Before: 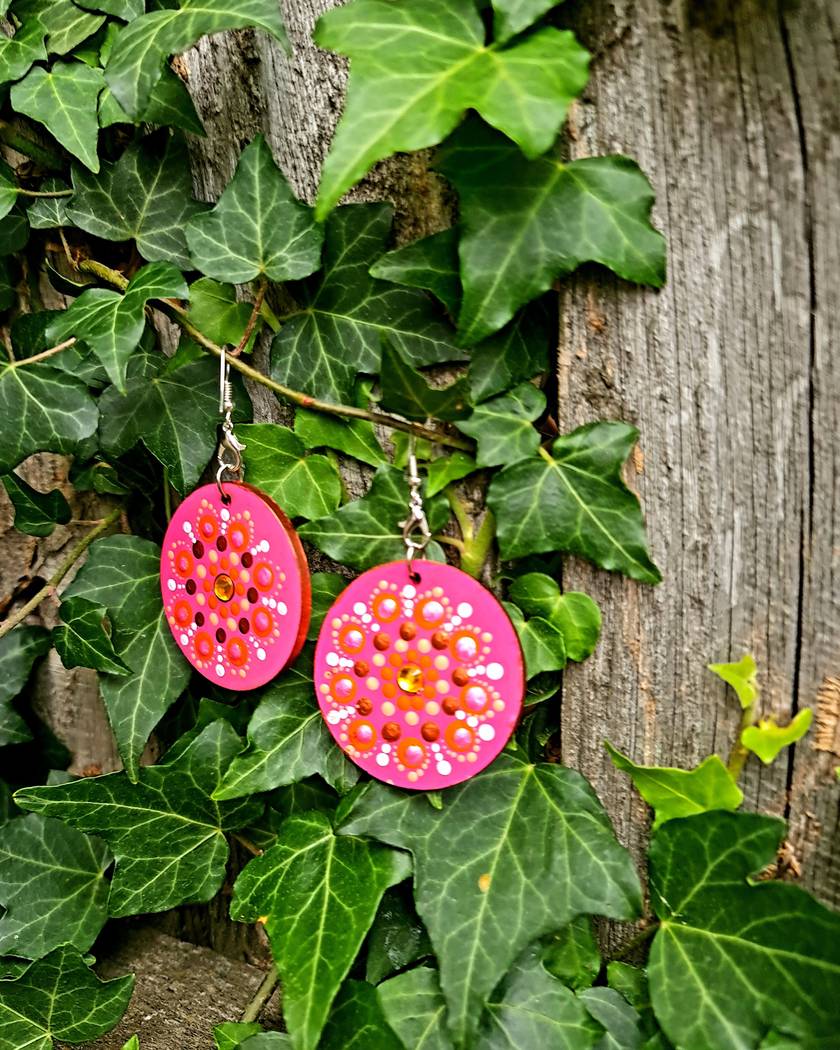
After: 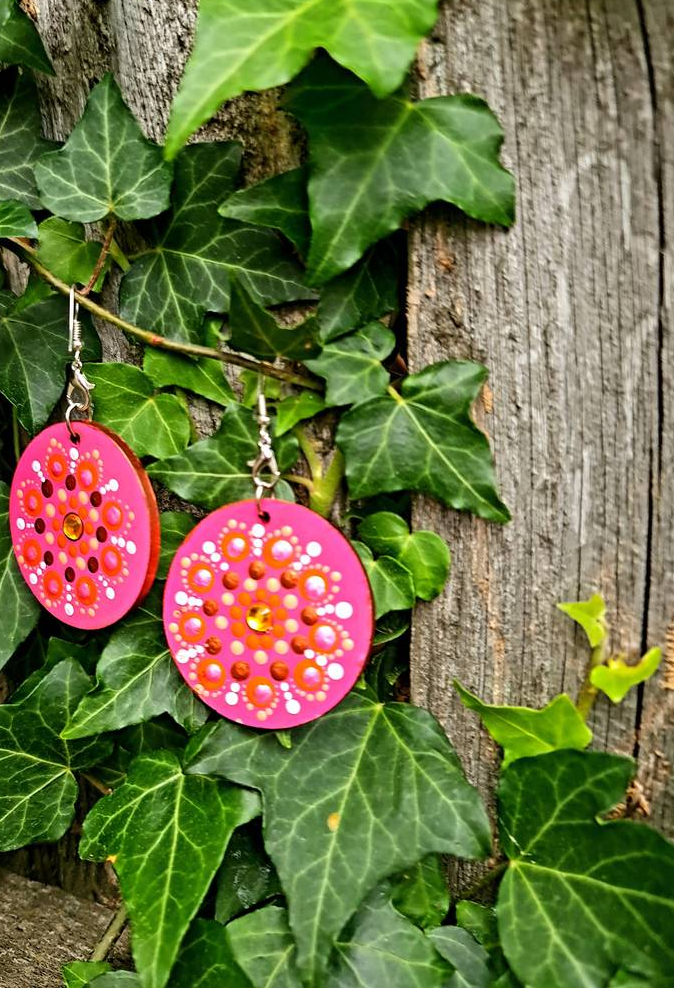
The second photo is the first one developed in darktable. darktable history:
crop and rotate: left 18.003%, top 5.848%, right 1.699%
